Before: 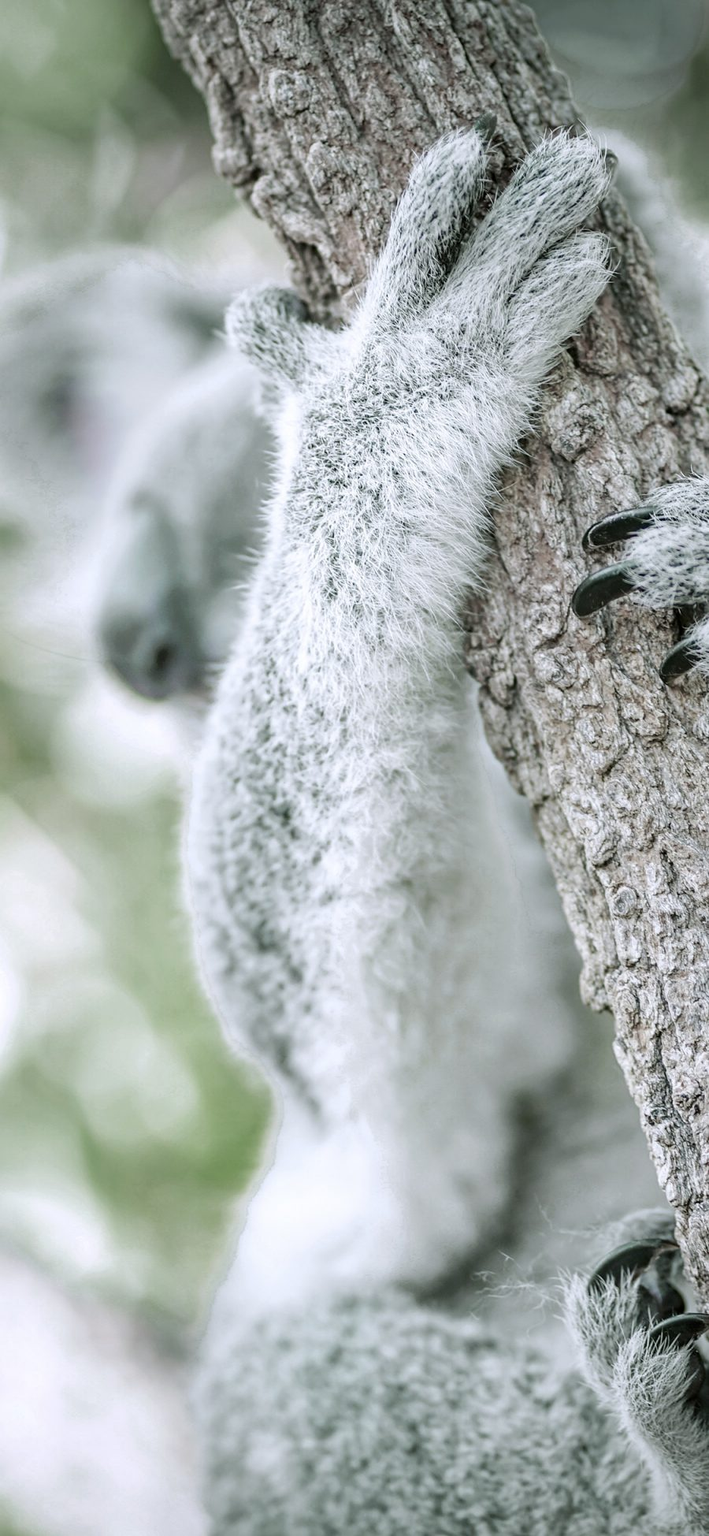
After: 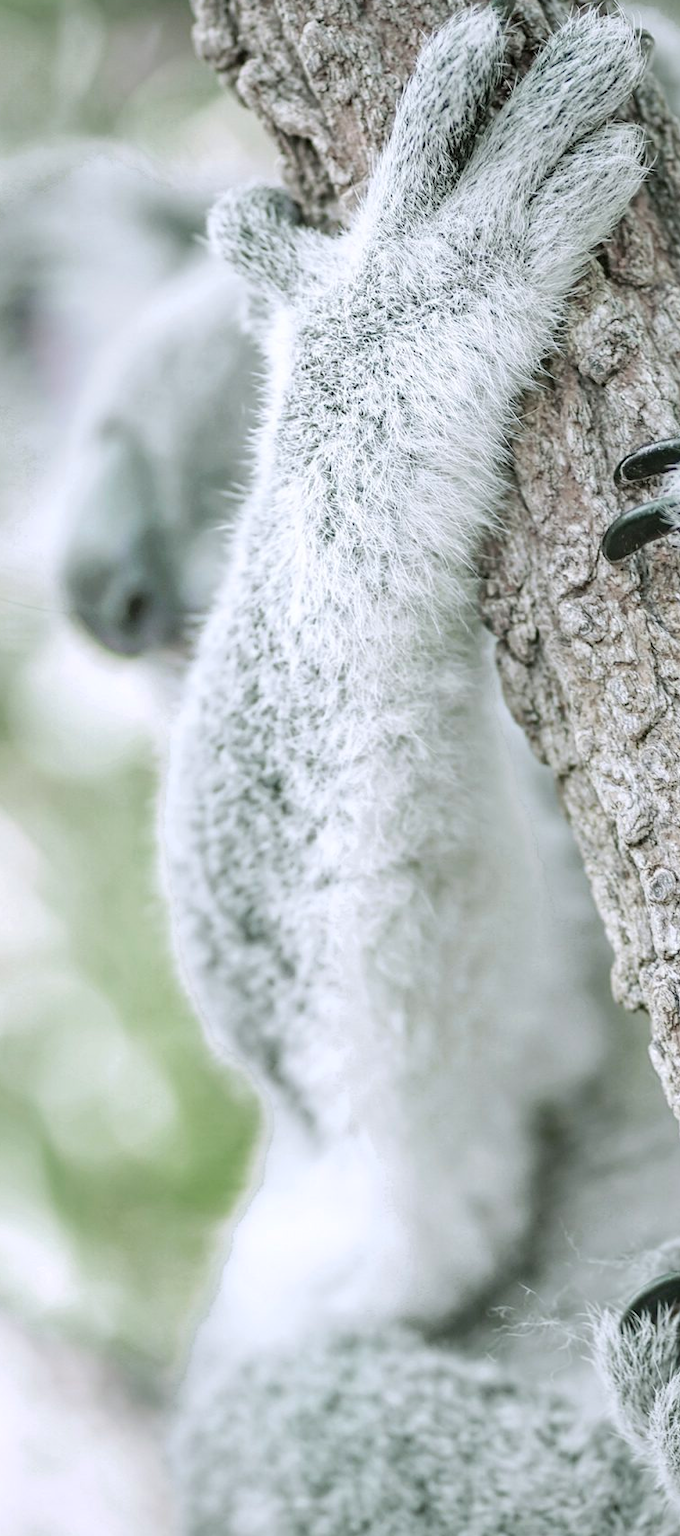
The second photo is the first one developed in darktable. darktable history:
crop: left 6.155%, top 8.057%, right 9.542%, bottom 4.058%
contrast brightness saturation: contrast 0.032, brightness 0.063, saturation 0.124
